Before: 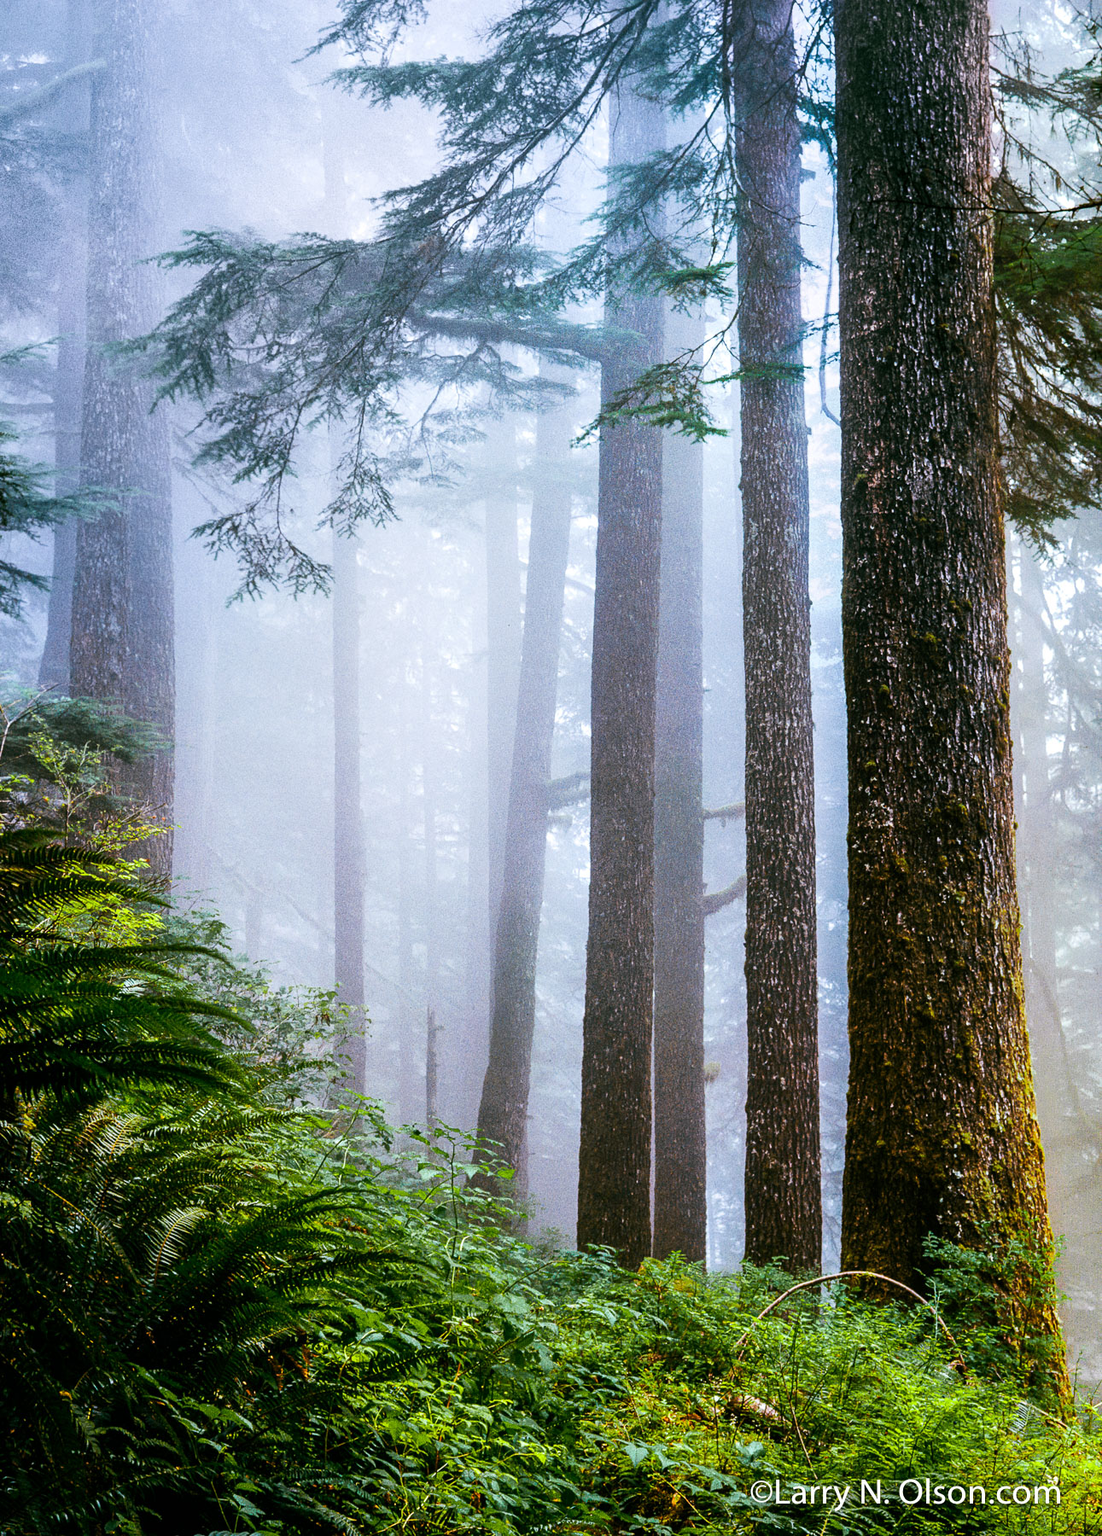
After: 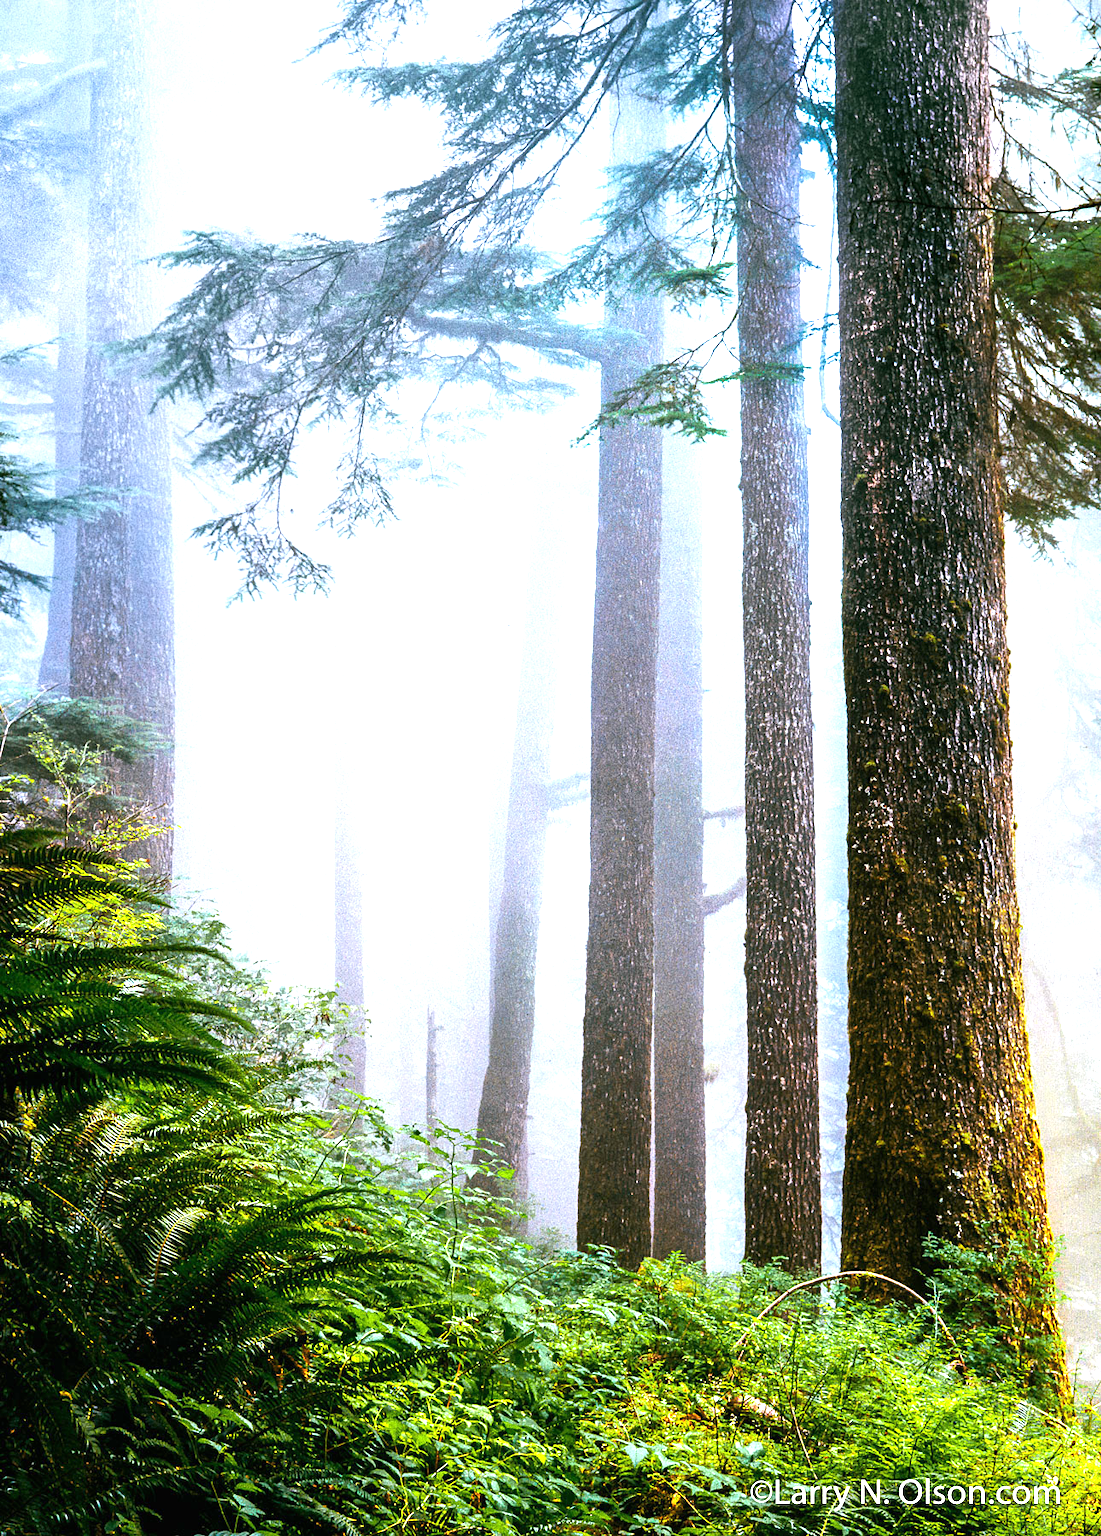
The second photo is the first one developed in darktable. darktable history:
exposure: black level correction 0, exposure 1.1 EV, compensate exposure bias true, compensate highlight preservation false
